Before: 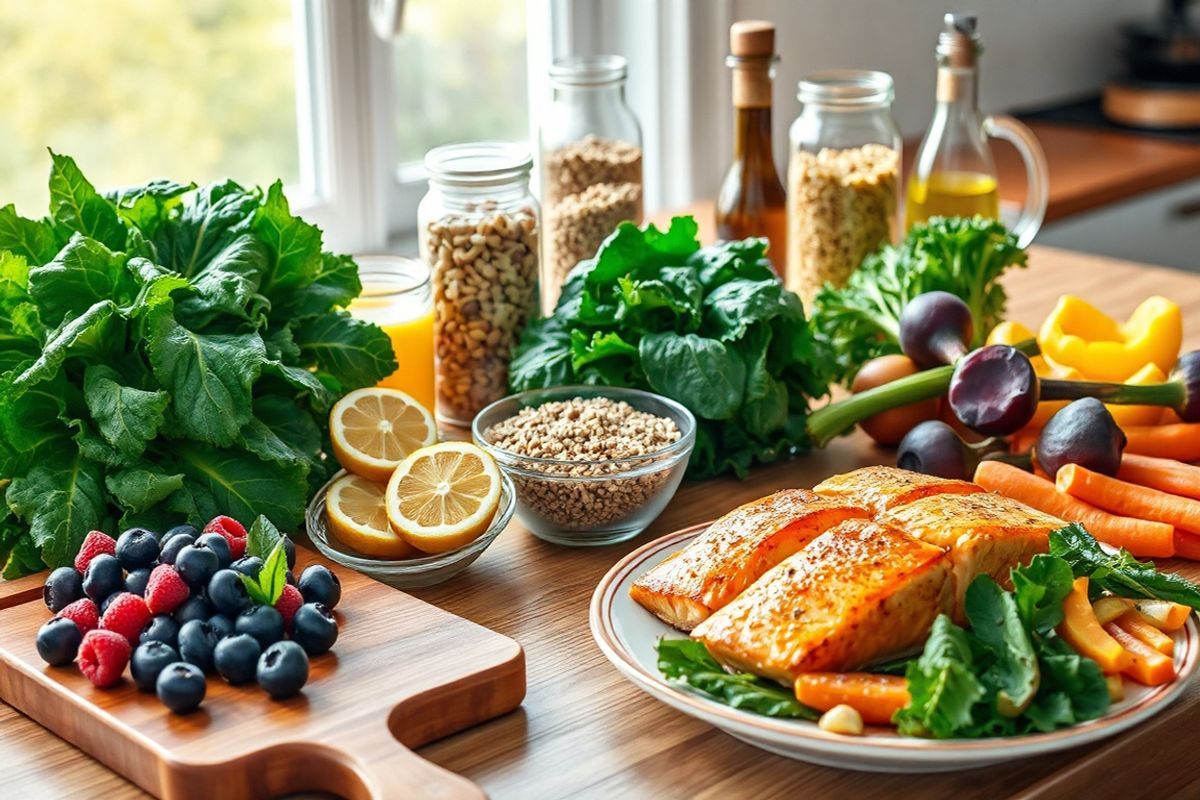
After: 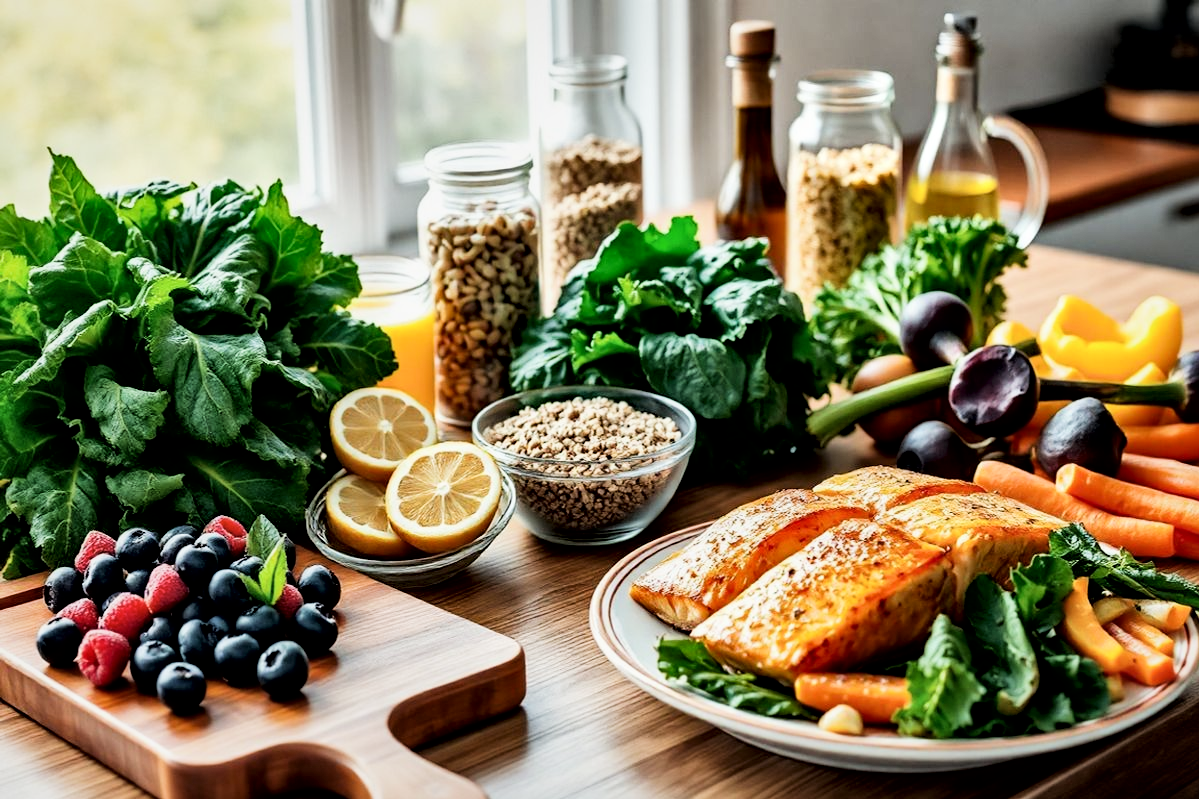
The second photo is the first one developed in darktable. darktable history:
crop: left 0.054%
local contrast: mode bilateral grid, contrast 71, coarseness 75, detail 181%, midtone range 0.2
contrast equalizer: y [[0.439, 0.44, 0.442, 0.457, 0.493, 0.498], [0.5 ×6], [0.5 ×6], [0 ×6], [0 ×6]], mix -0.213
filmic rgb: black relative exposure -5.04 EV, white relative exposure 3.98 EV, threshold 5.96 EV, hardness 2.9, contrast 1.297, highlights saturation mix -30.47%, enable highlight reconstruction true
